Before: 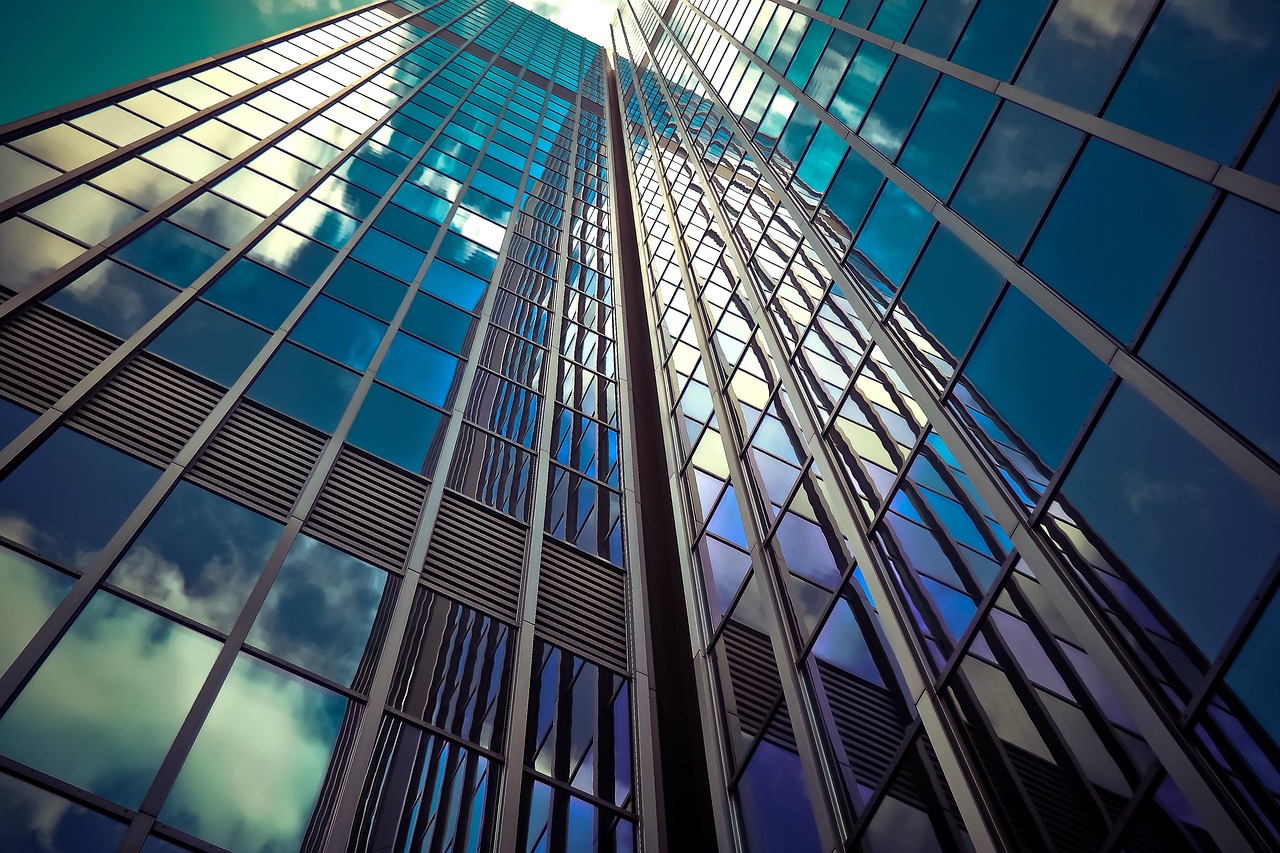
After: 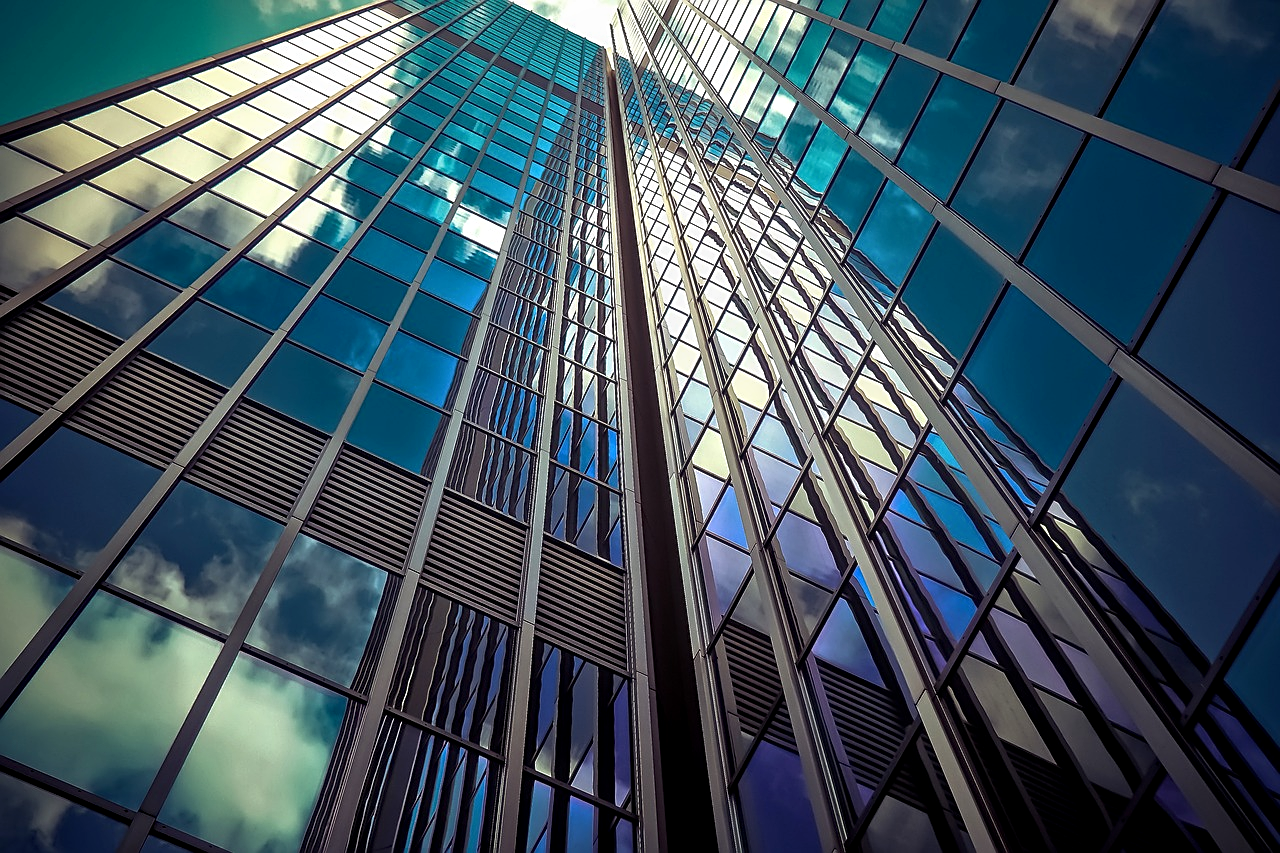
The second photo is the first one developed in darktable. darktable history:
local contrast: on, module defaults
sharpen: on, module defaults
contrast brightness saturation: contrast 0.026, brightness -0.032
